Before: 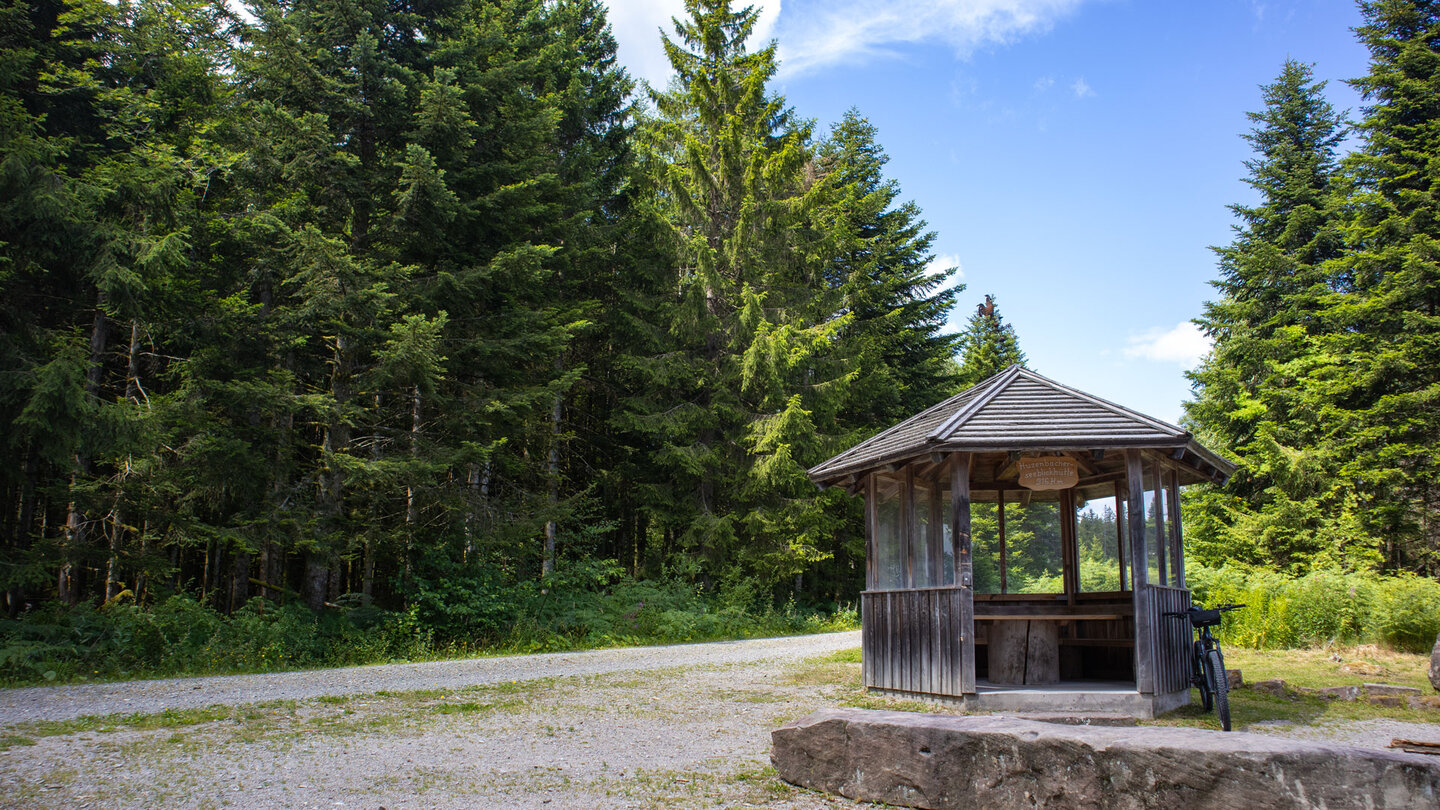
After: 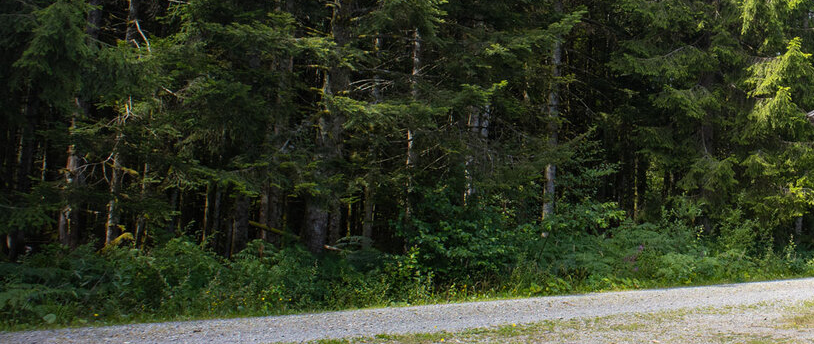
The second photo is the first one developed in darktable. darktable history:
crop: top 44.106%, right 43.42%, bottom 13.307%
